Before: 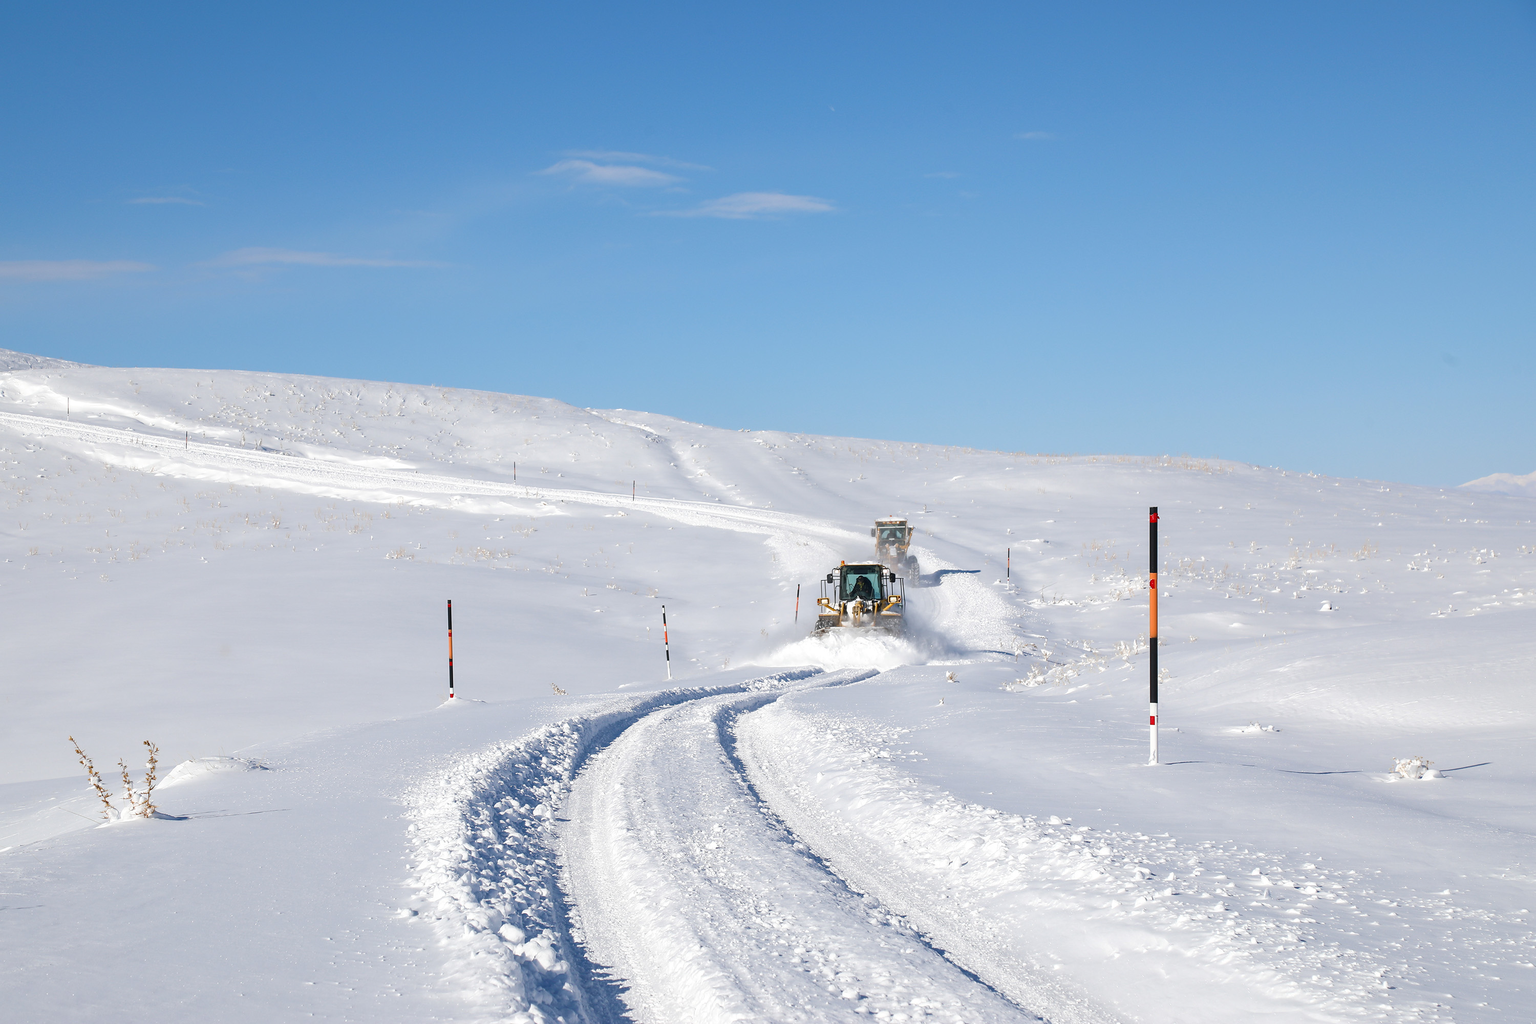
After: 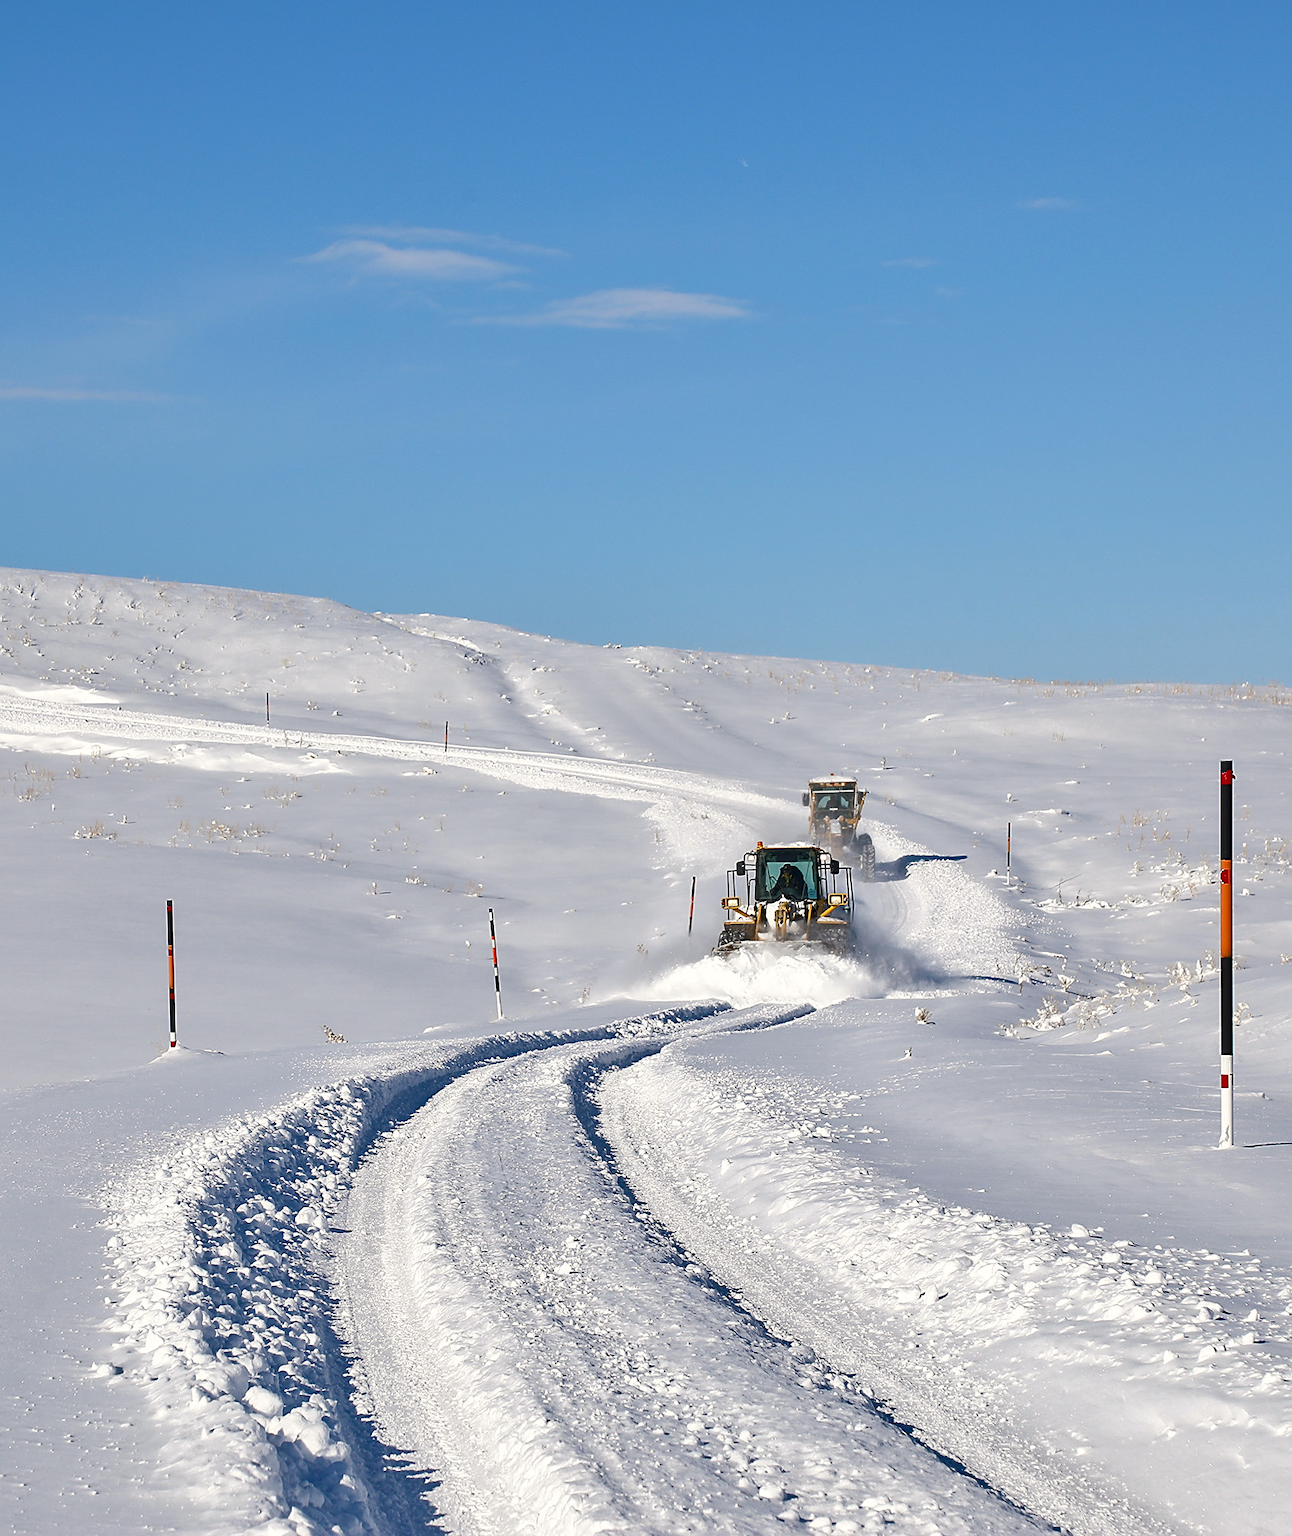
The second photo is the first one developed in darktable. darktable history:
shadows and highlights: soften with gaussian
color correction: highlights a* 0.571, highlights b* 2.86, saturation 1.08
sharpen: on, module defaults
crop: left 21.911%, right 22%, bottom 0.011%
